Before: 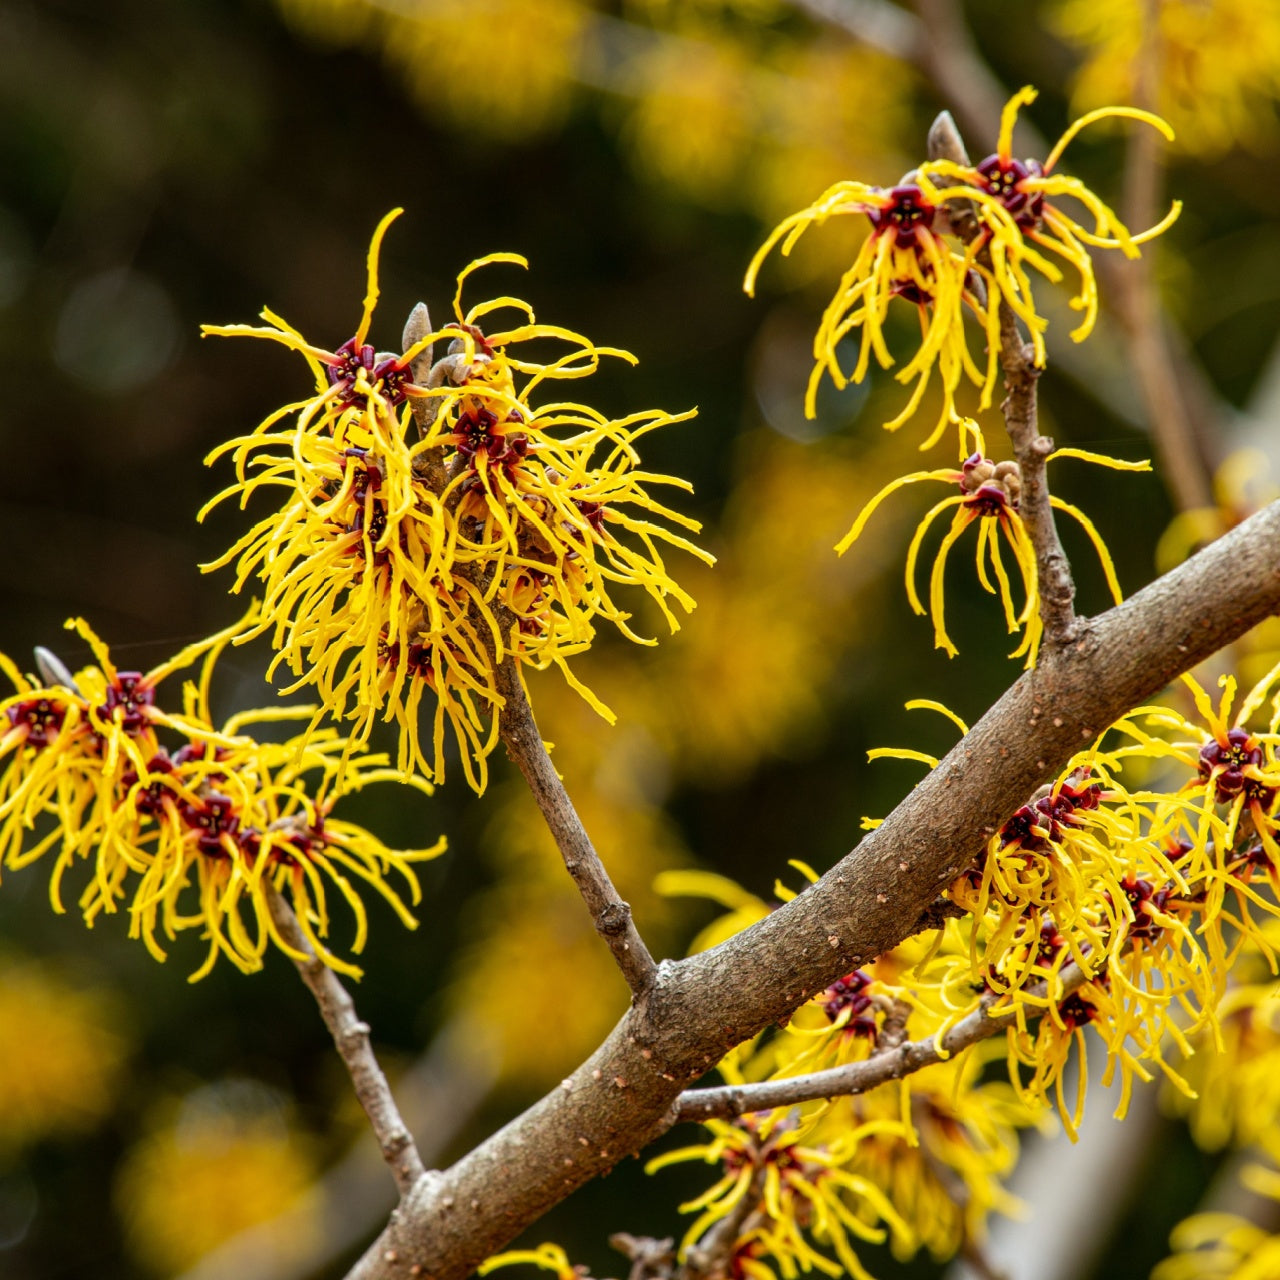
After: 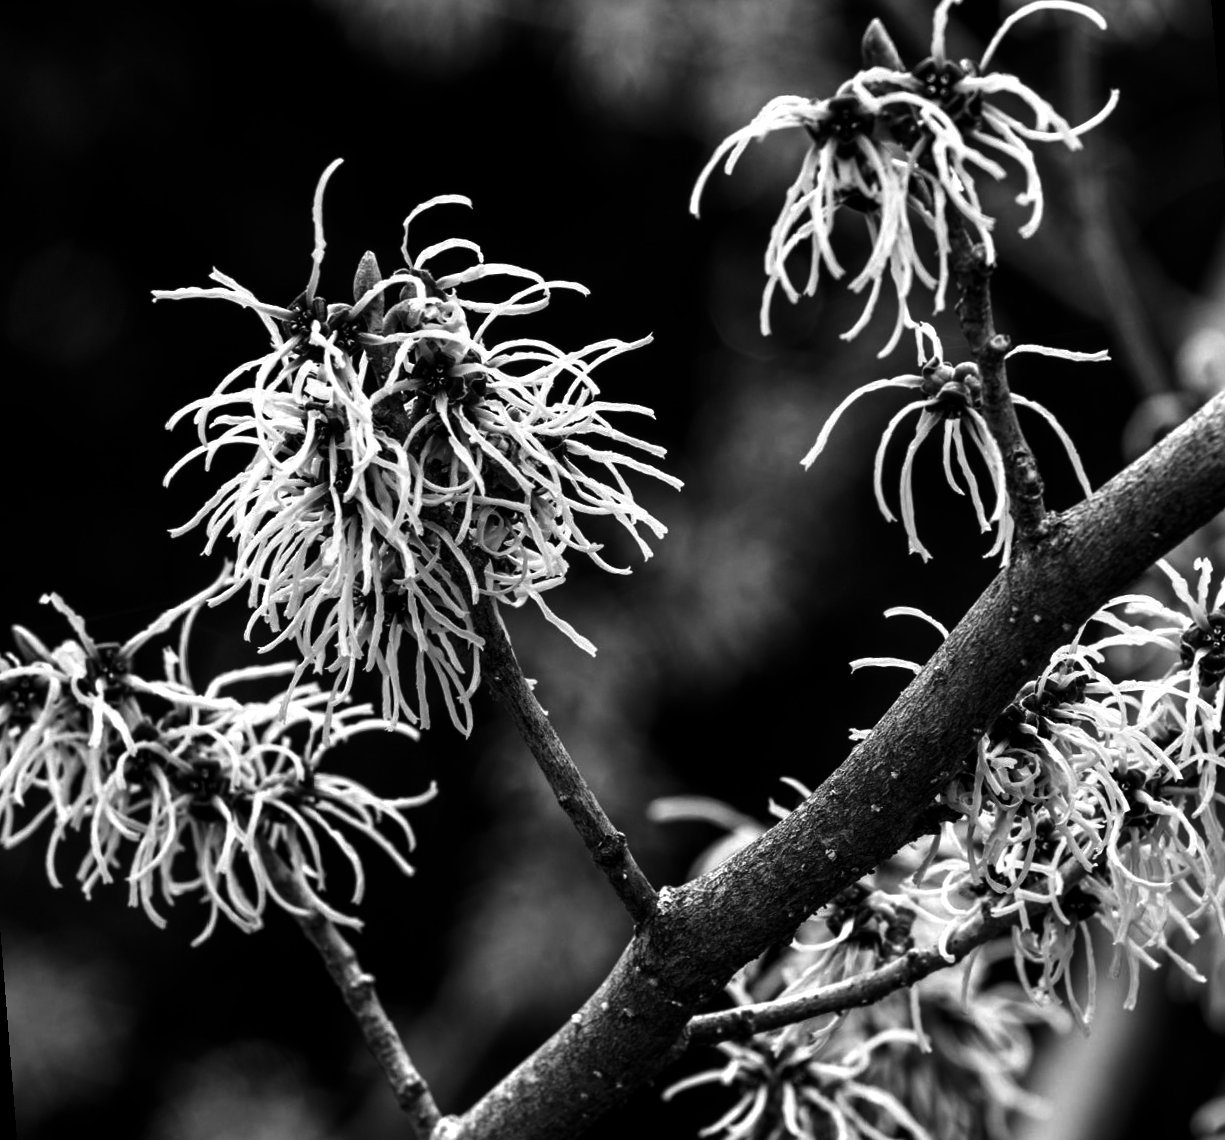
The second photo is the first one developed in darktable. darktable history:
contrast brightness saturation: contrast -0.03, brightness -0.59, saturation -1
rotate and perspective: rotation -4.57°, crop left 0.054, crop right 0.944, crop top 0.087, crop bottom 0.914
color balance rgb: shadows lift › luminance -20%, power › hue 72.24°, highlights gain › luminance 15%, global offset › hue 171.6°, perceptual saturation grading › highlights -15%, perceptual saturation grading › shadows 25%, global vibrance 35%, contrast 10%
exposure: exposure -0.04 EV, compensate highlight preservation false
